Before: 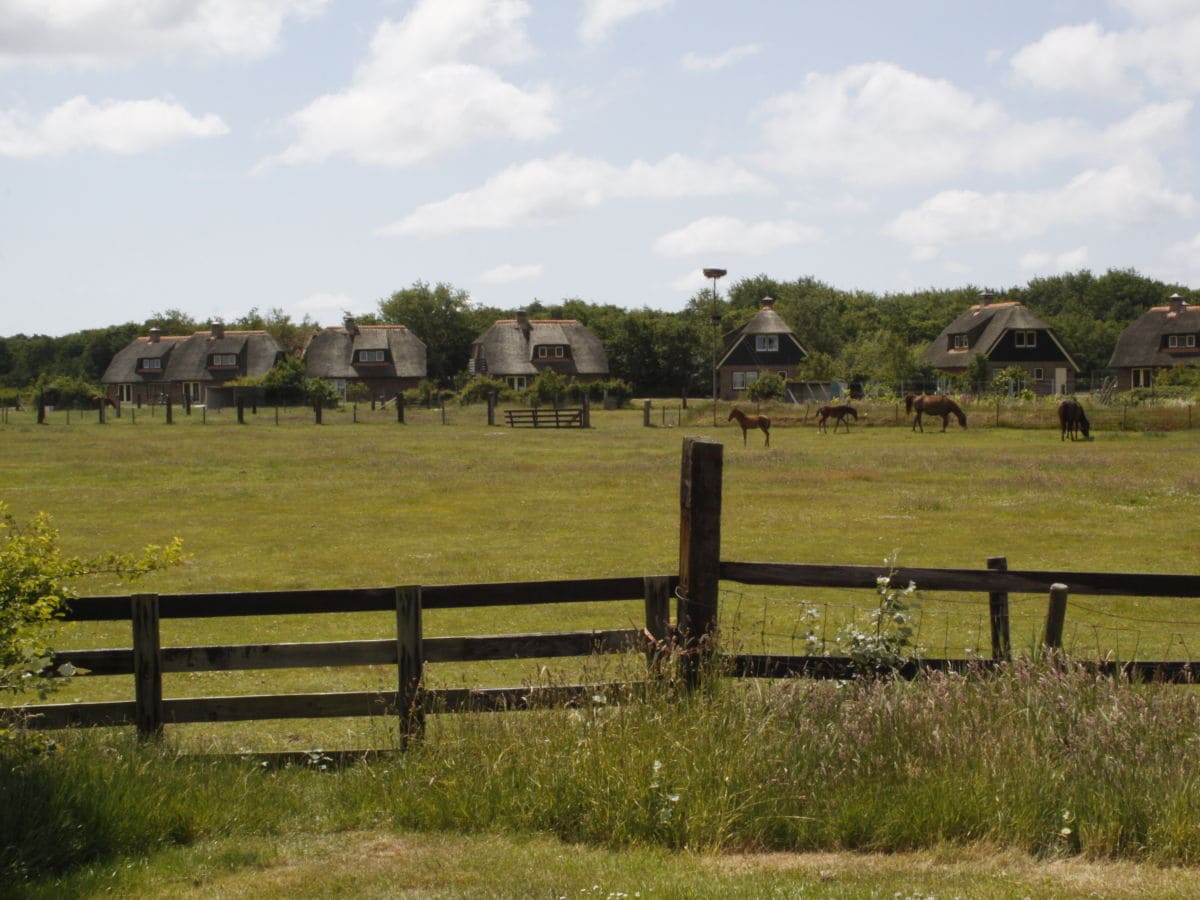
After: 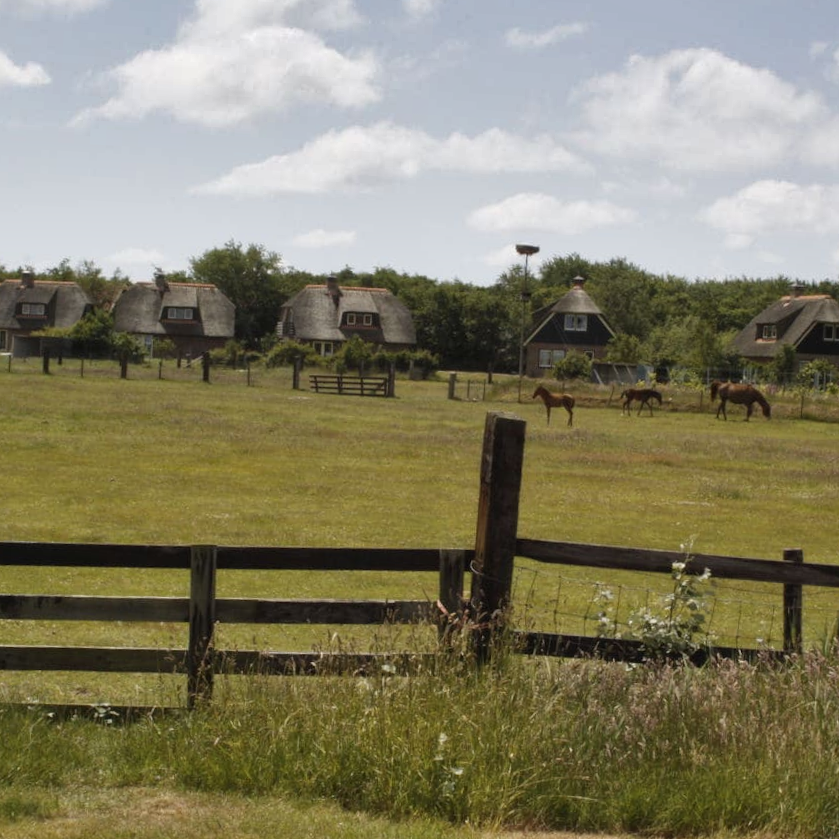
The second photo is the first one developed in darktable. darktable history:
crop and rotate: angle -3.17°, left 13.998%, top 0.03%, right 10.969%, bottom 0.016%
local contrast: mode bilateral grid, contrast 10, coarseness 25, detail 115%, midtone range 0.2
contrast brightness saturation: saturation -0.065
shadows and highlights: shadows 39.55, highlights -54.97, low approximation 0.01, soften with gaussian
